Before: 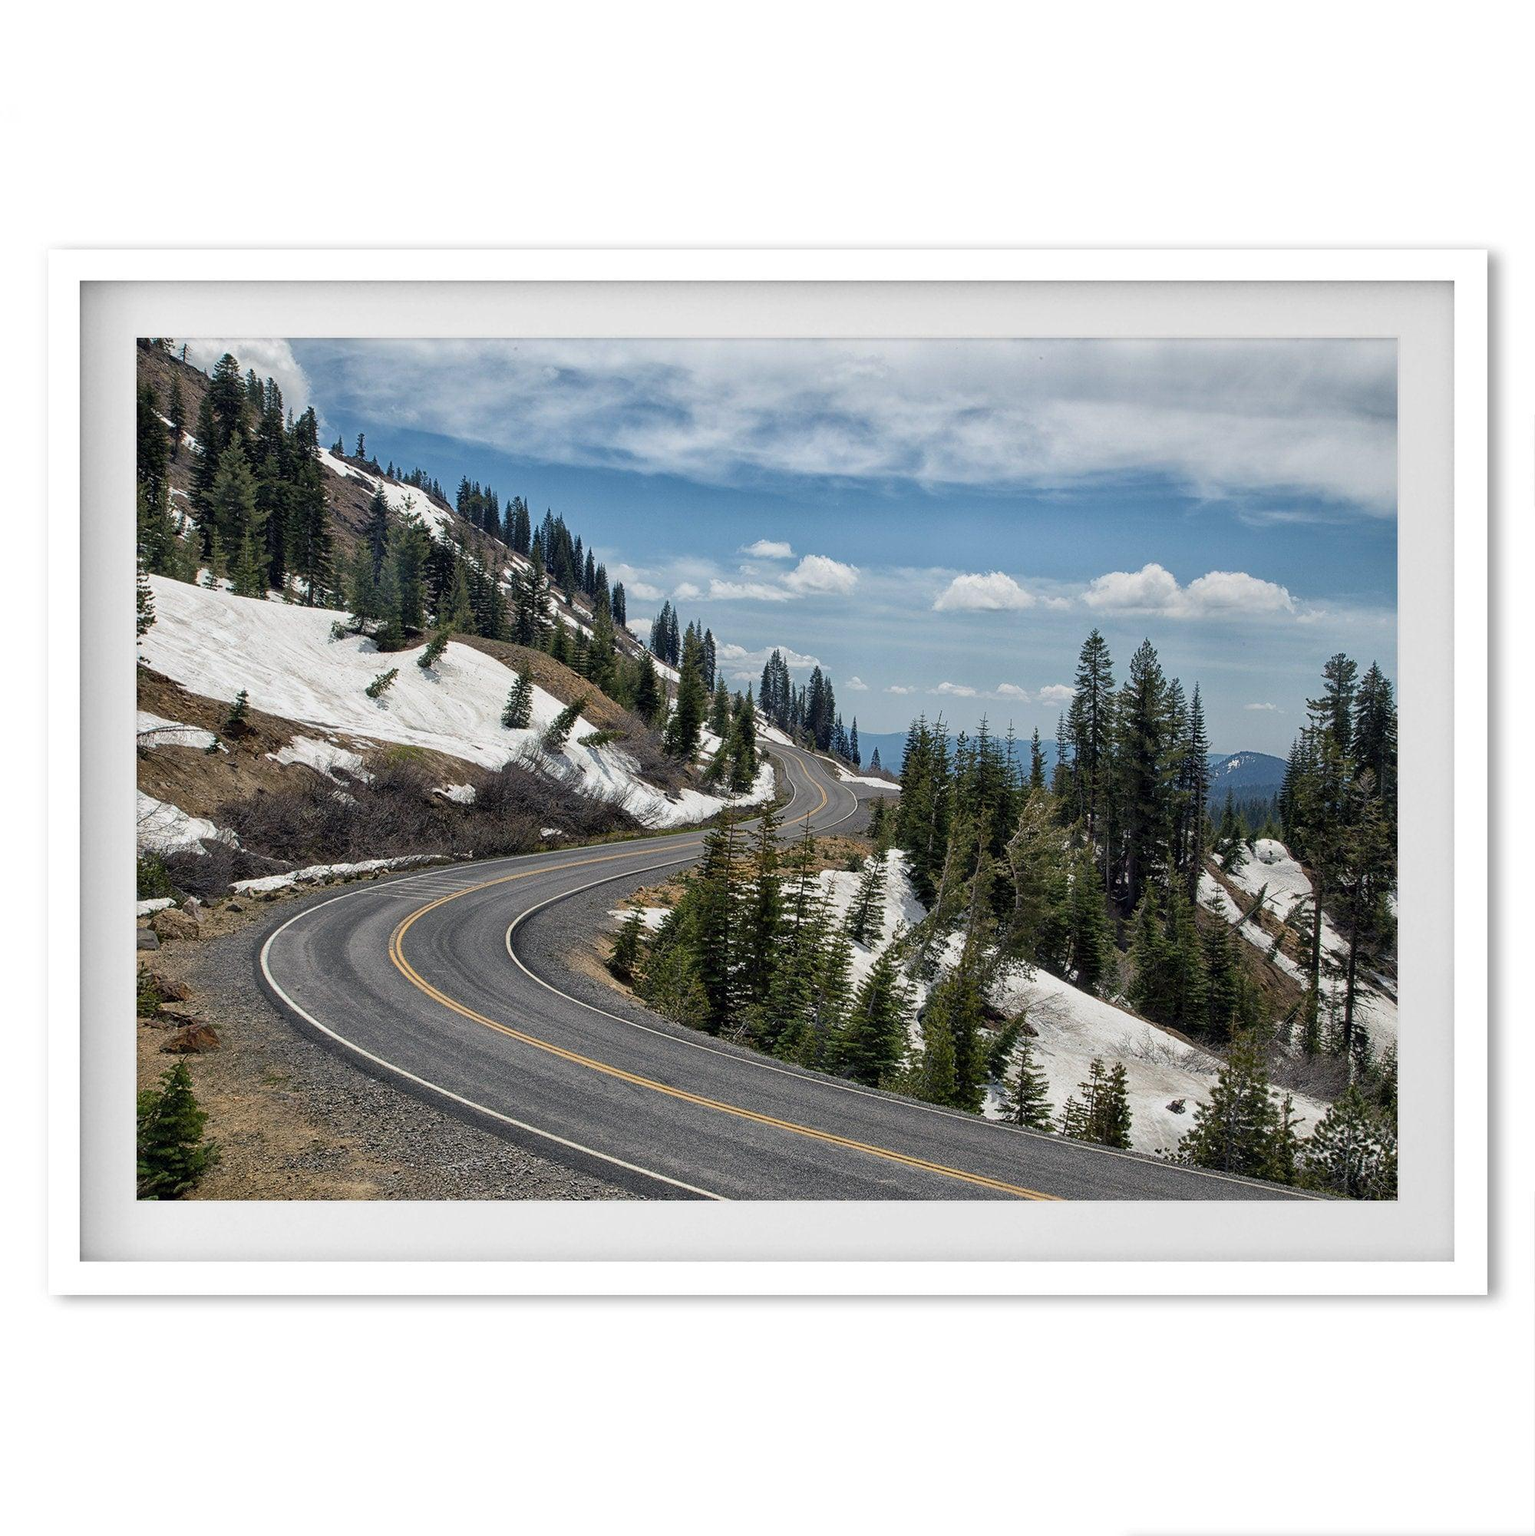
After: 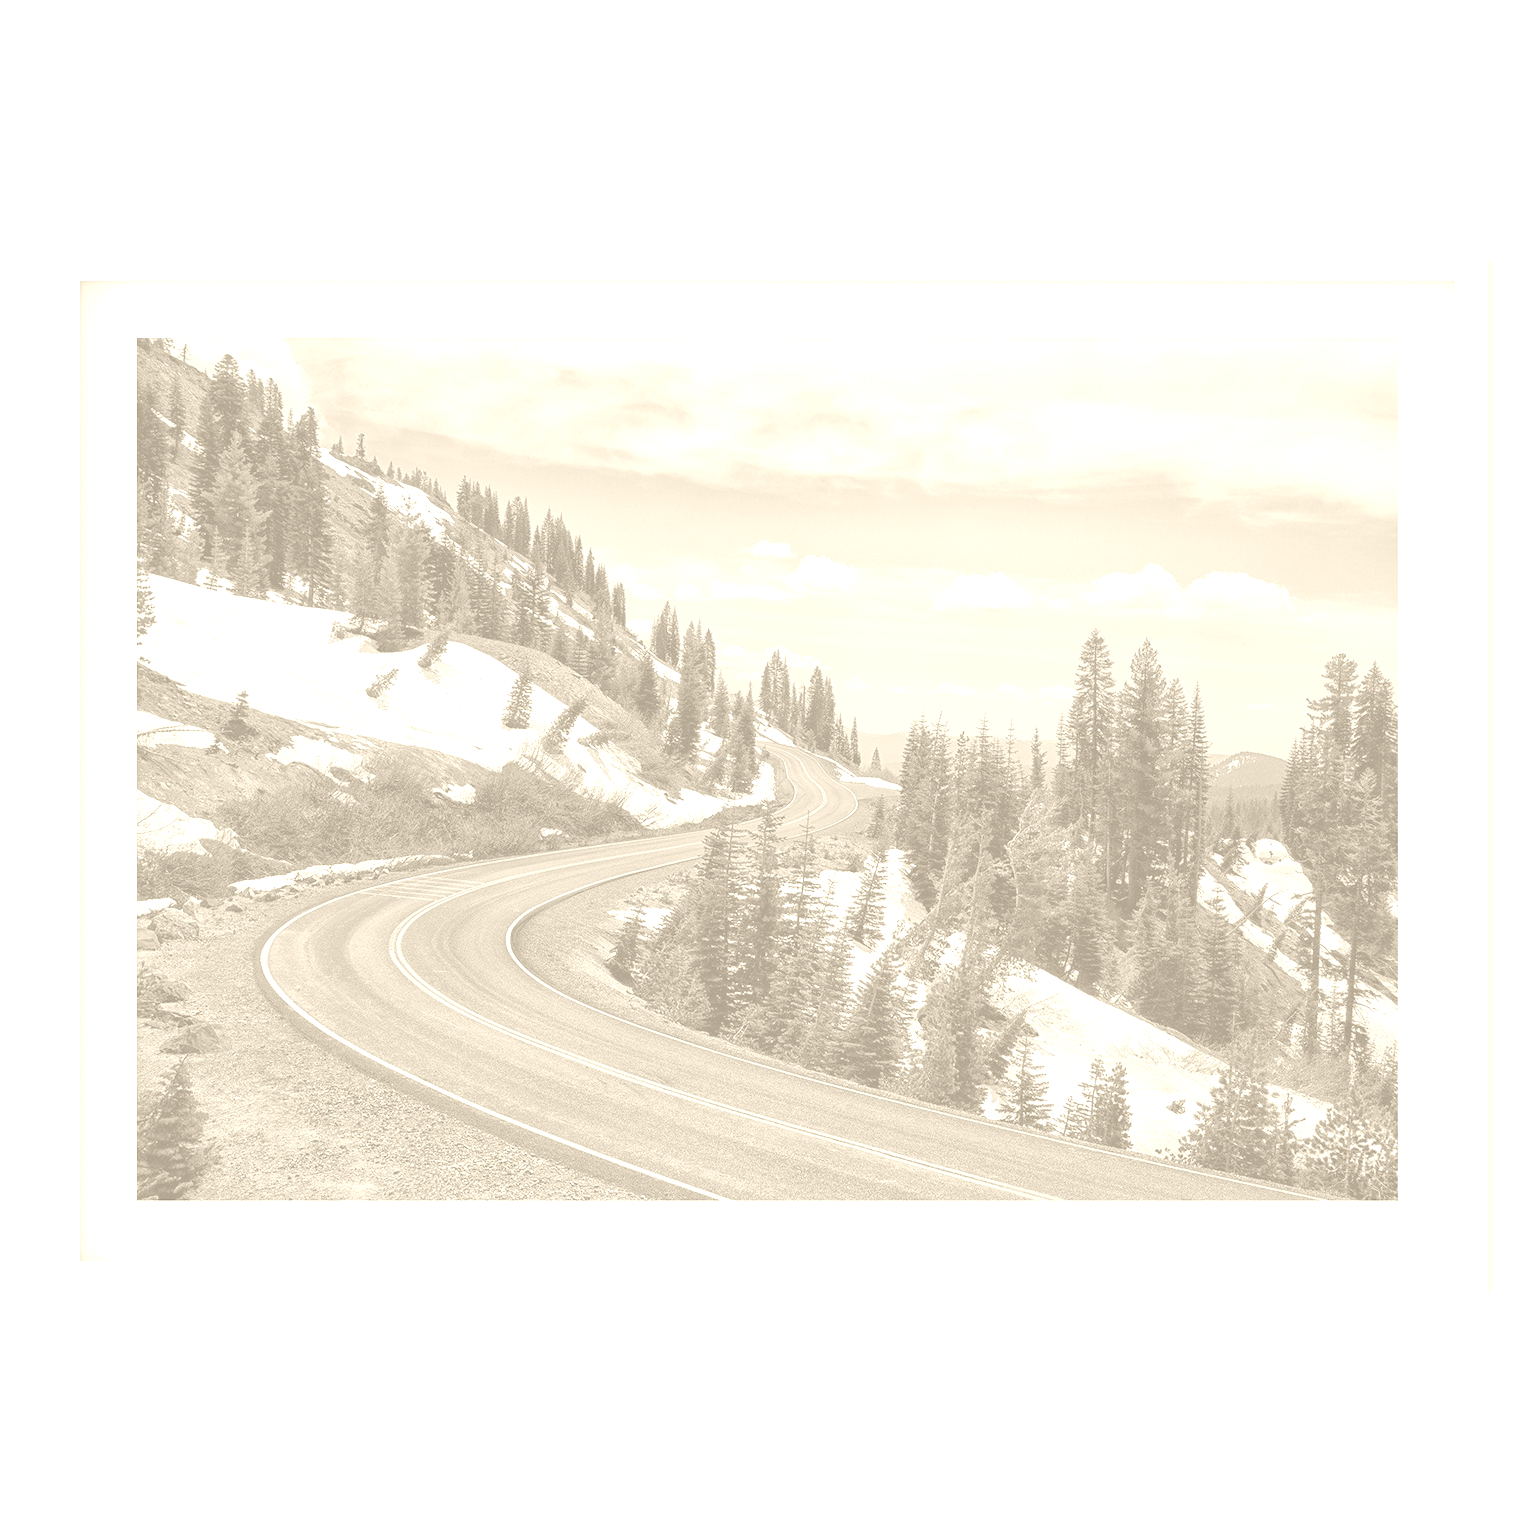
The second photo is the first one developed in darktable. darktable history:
colorize: hue 36°, saturation 71%, lightness 80.79%
haze removal: compatibility mode true, adaptive false
